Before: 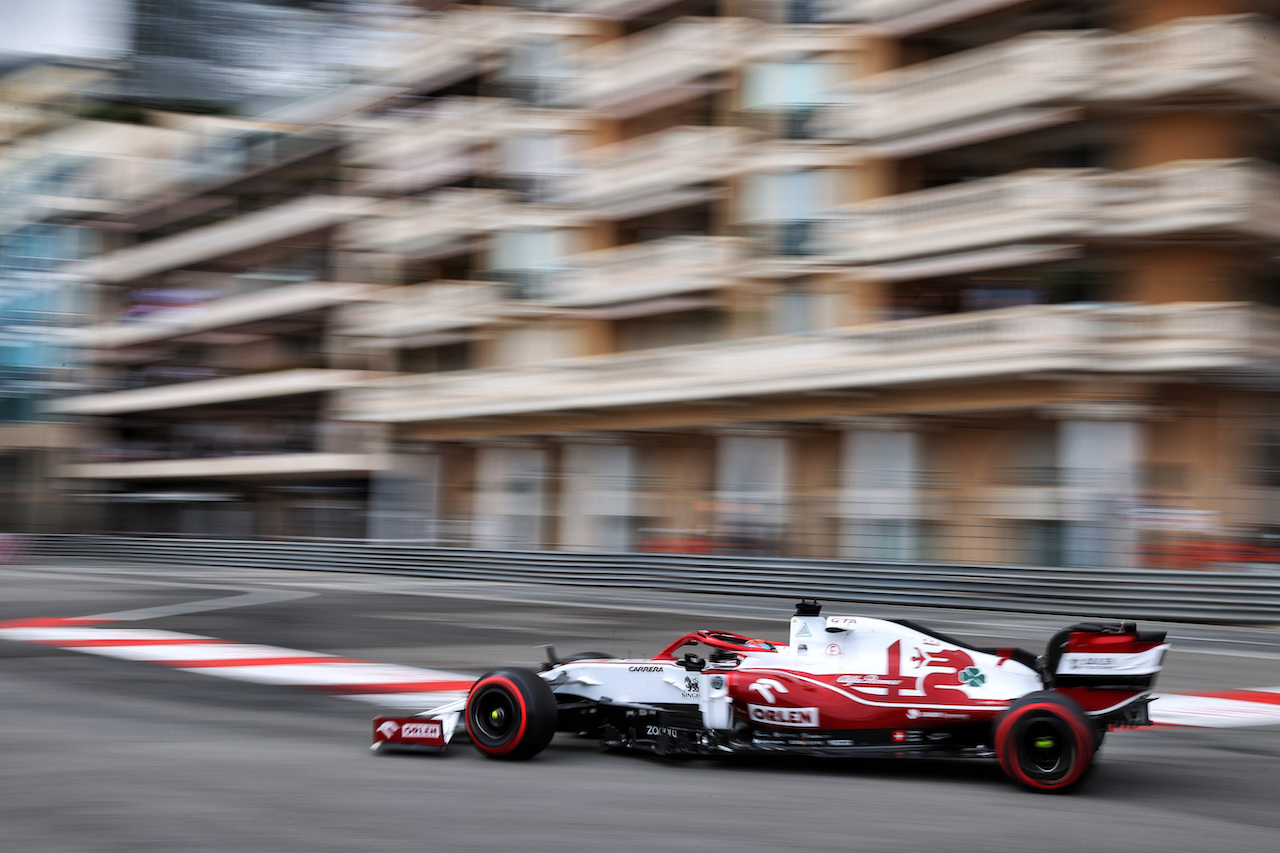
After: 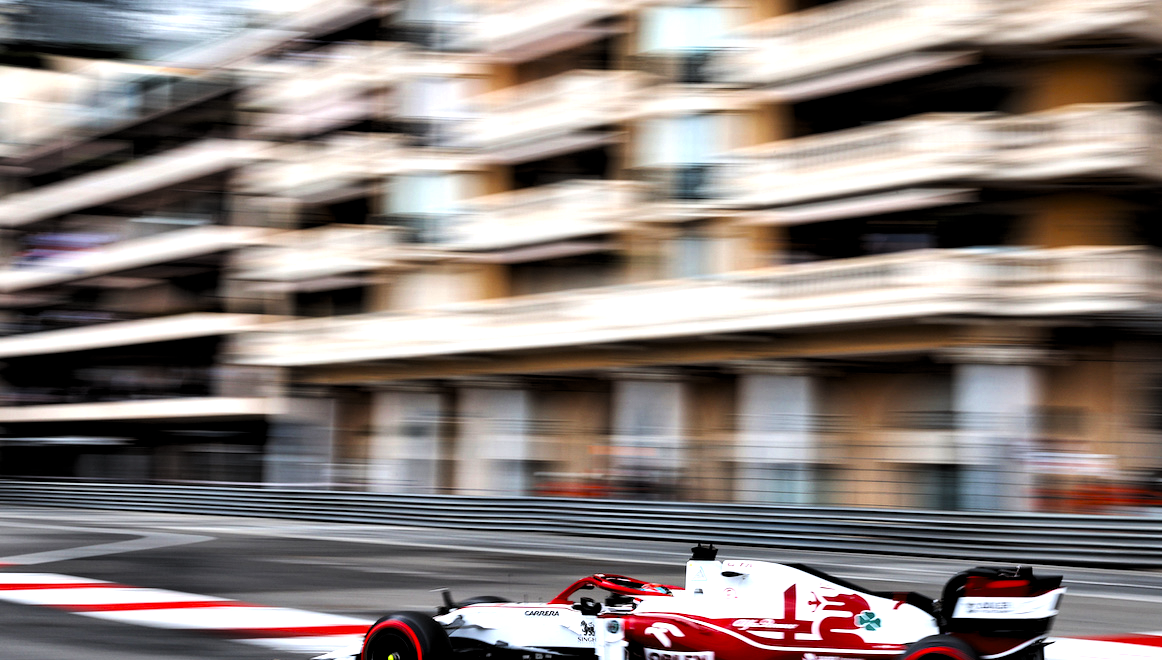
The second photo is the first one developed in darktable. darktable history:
exposure: exposure 0.191 EV, compensate highlight preservation false
levels: levels [0.044, 0.475, 0.791]
crop: left 8.155%, top 6.611%, bottom 15.385%
filmic rgb: black relative exposure -7.6 EV, white relative exposure 4.64 EV, threshold 3 EV, target black luminance 0%, hardness 3.55, latitude 50.51%, contrast 1.033, highlights saturation mix 10%, shadows ↔ highlights balance -0.198%, color science v4 (2020), enable highlight reconstruction true
